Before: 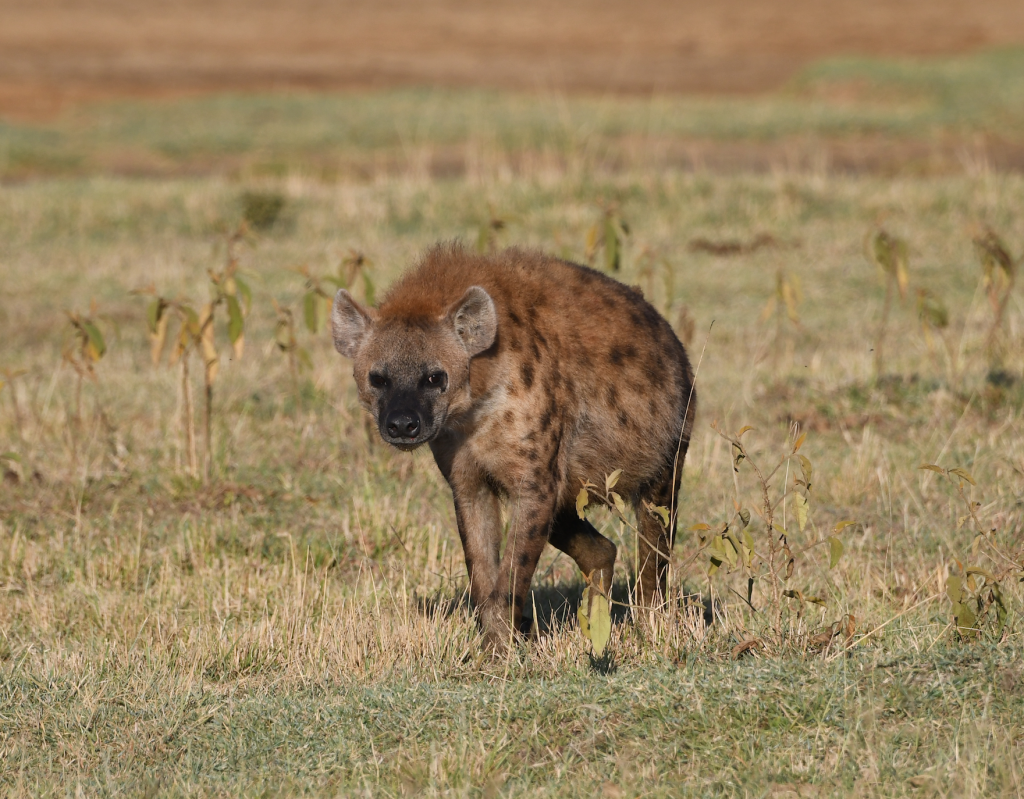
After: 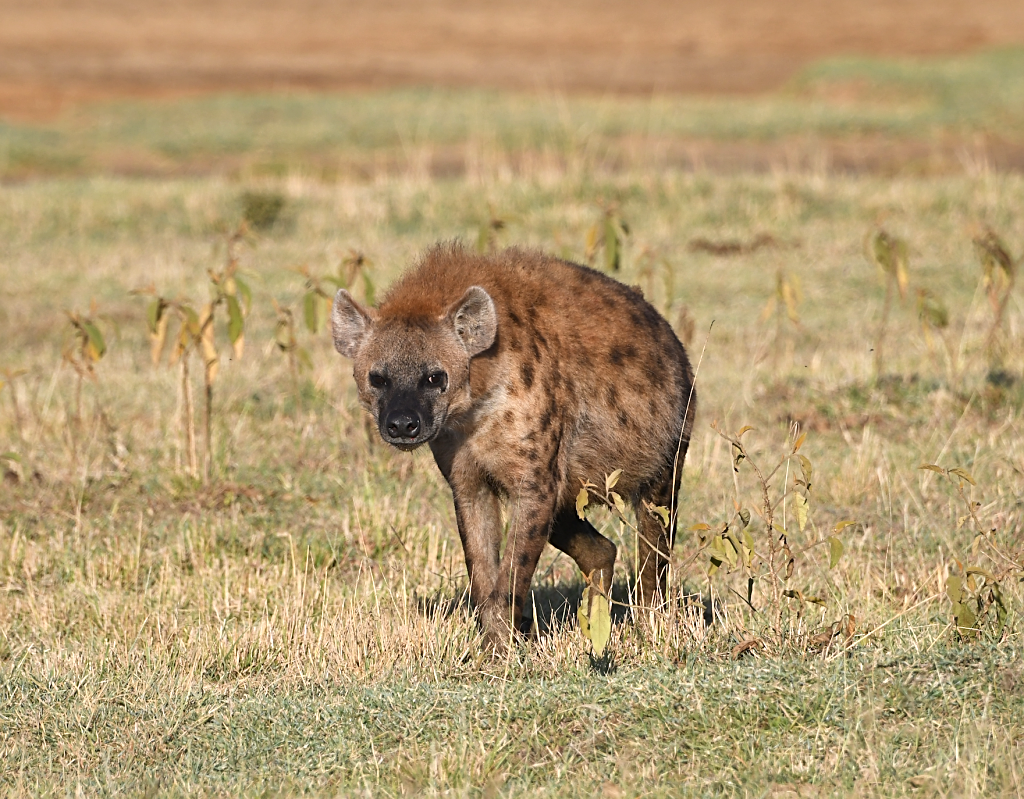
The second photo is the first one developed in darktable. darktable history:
sharpen: on, module defaults
exposure: black level correction 0, exposure 0.5 EV, compensate exposure bias true, compensate highlight preservation false
